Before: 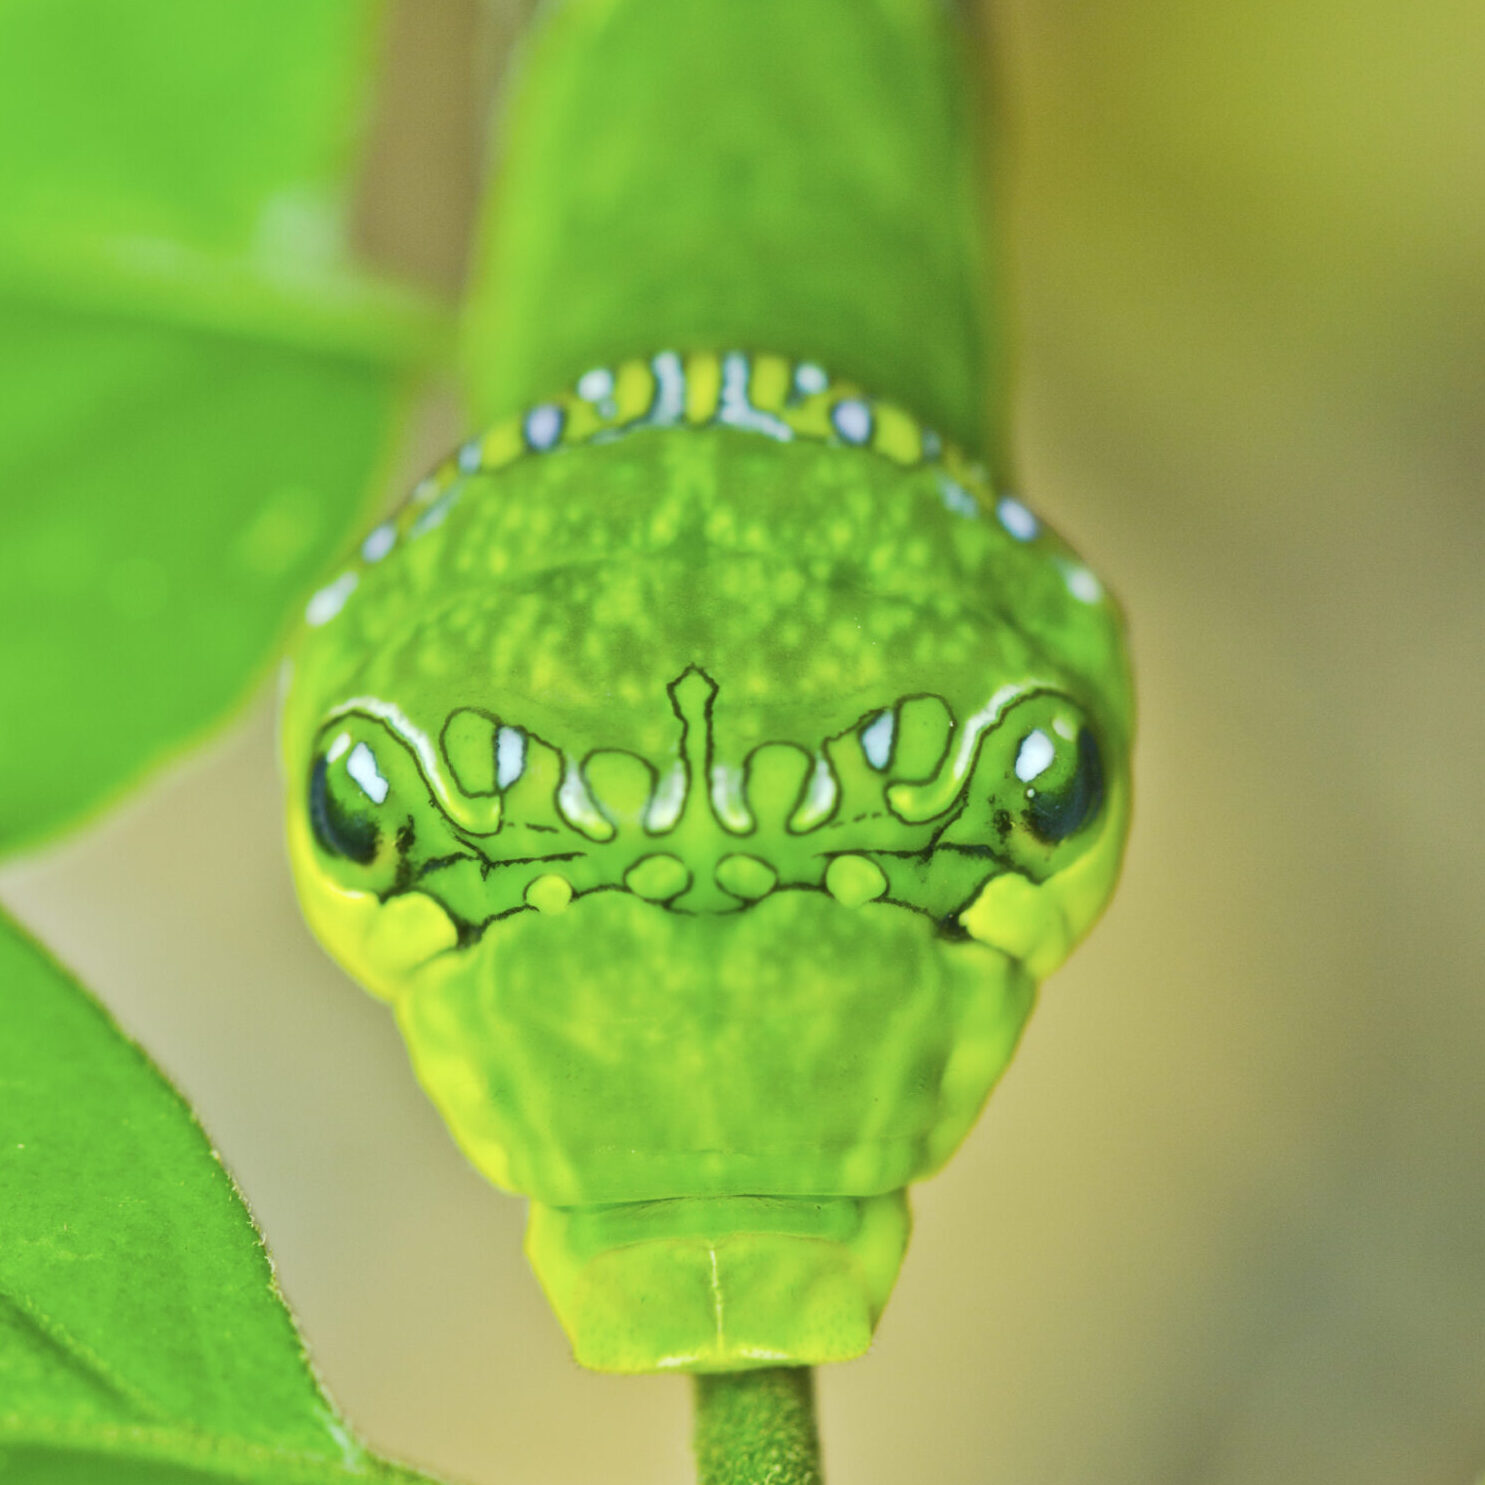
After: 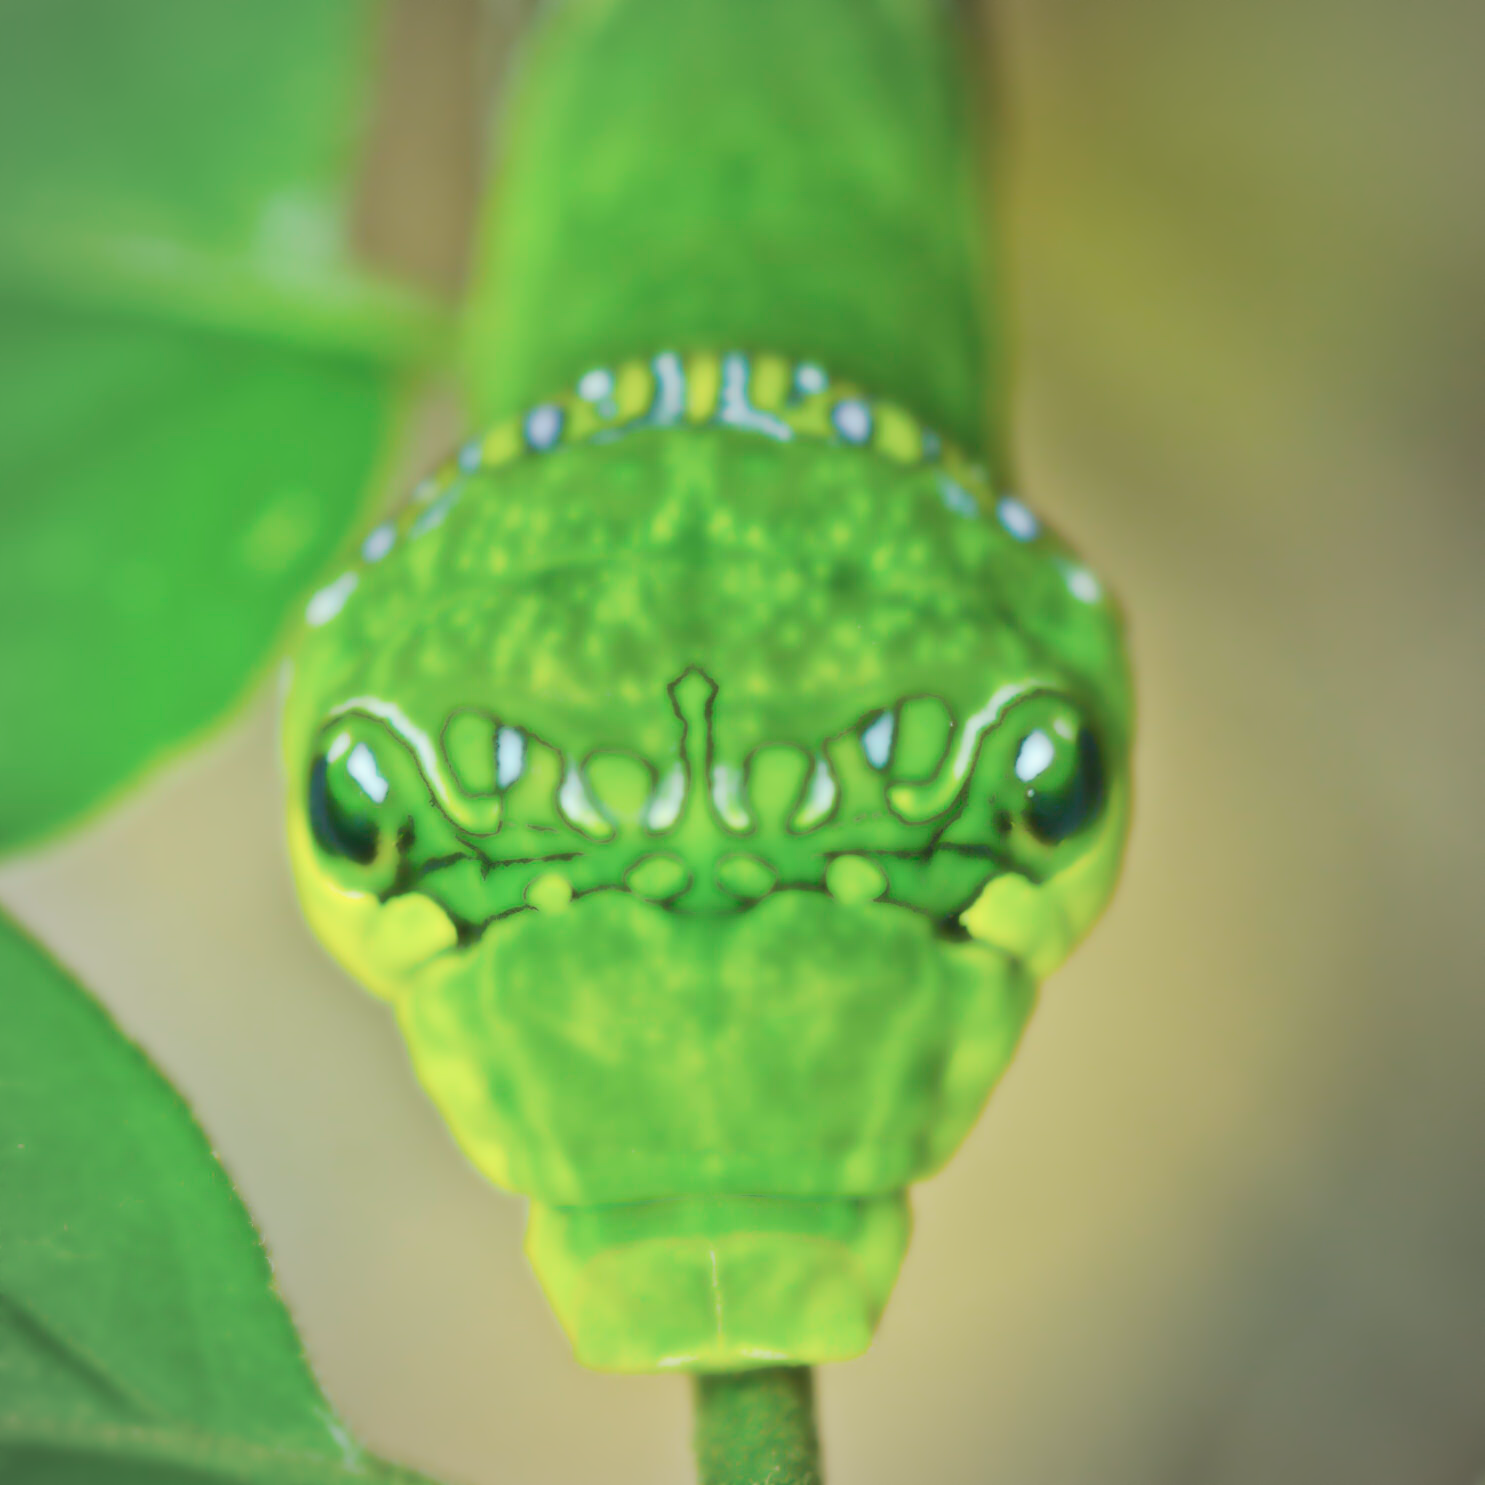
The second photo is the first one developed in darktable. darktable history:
color correction: saturation 0.8
vignetting: fall-off radius 70%, automatic ratio true
rotate and perspective: automatic cropping original format, crop left 0, crop top 0
lowpass: radius 4, soften with bilateral filter, unbound 0
